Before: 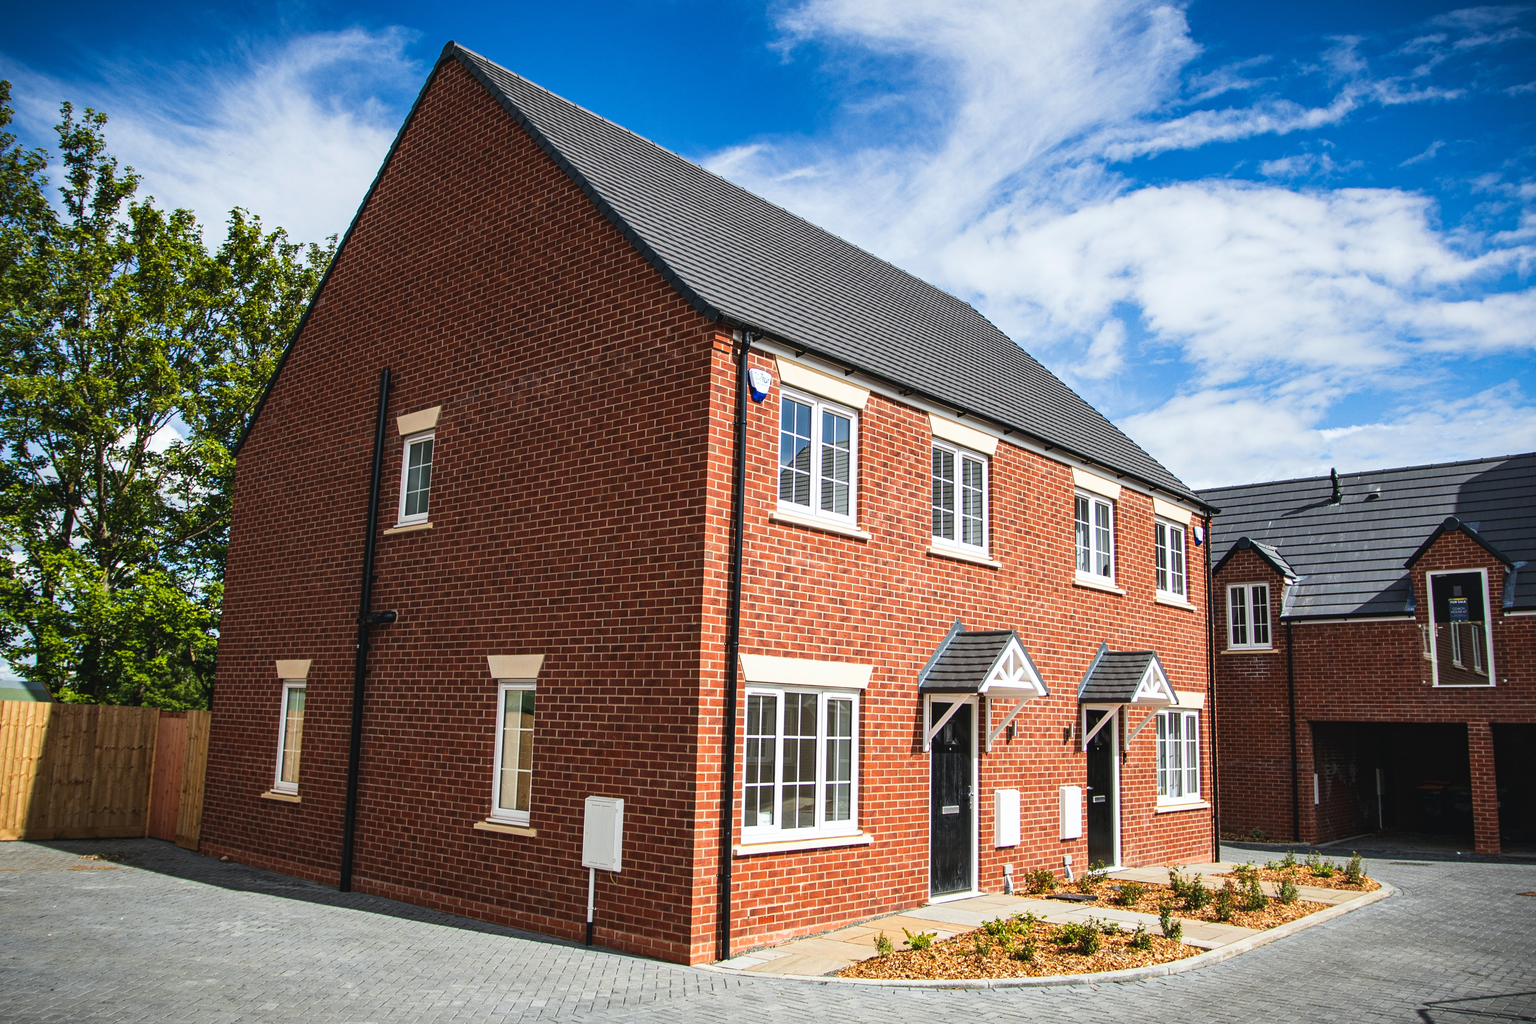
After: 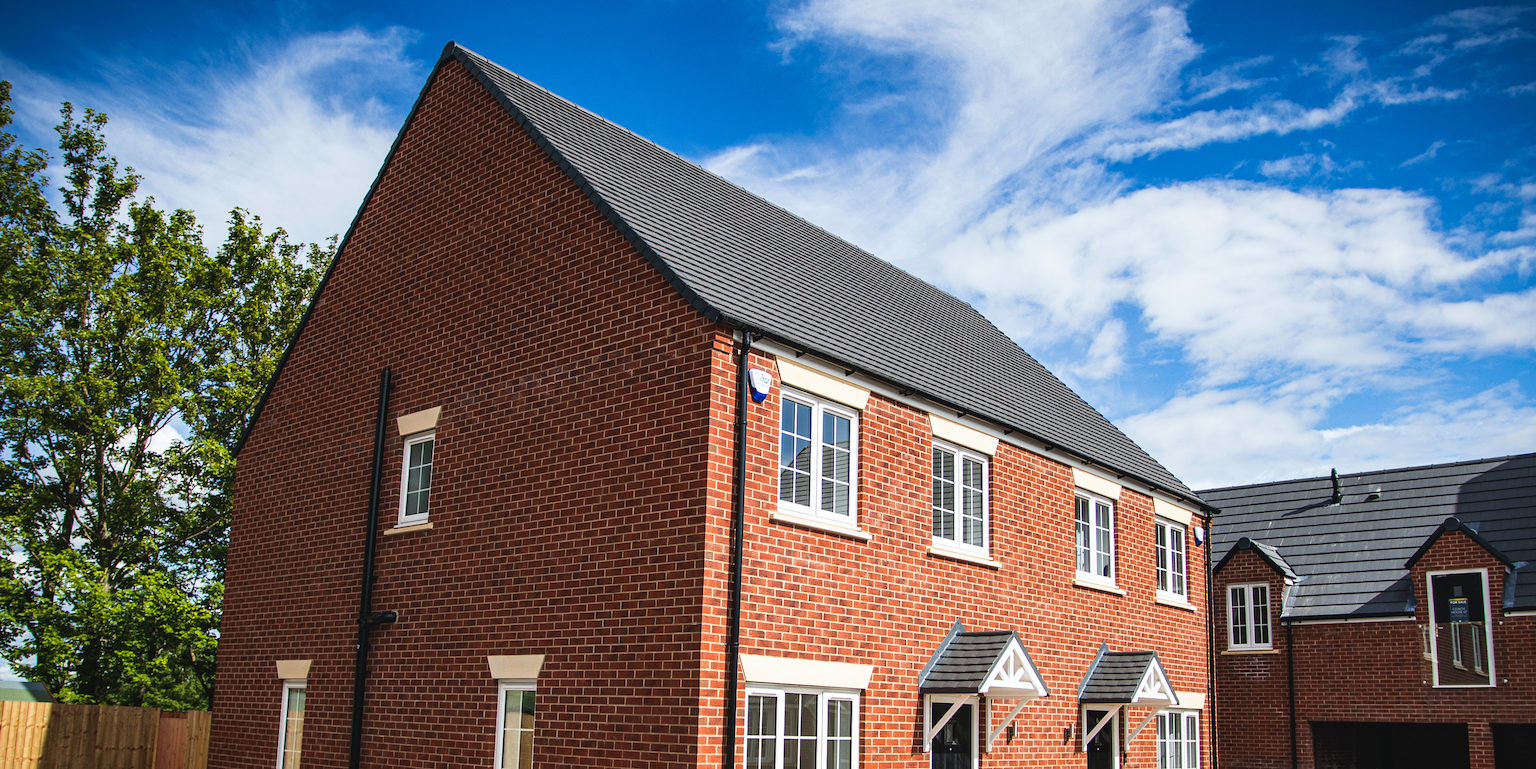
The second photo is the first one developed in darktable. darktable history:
crop: bottom 24.794%
